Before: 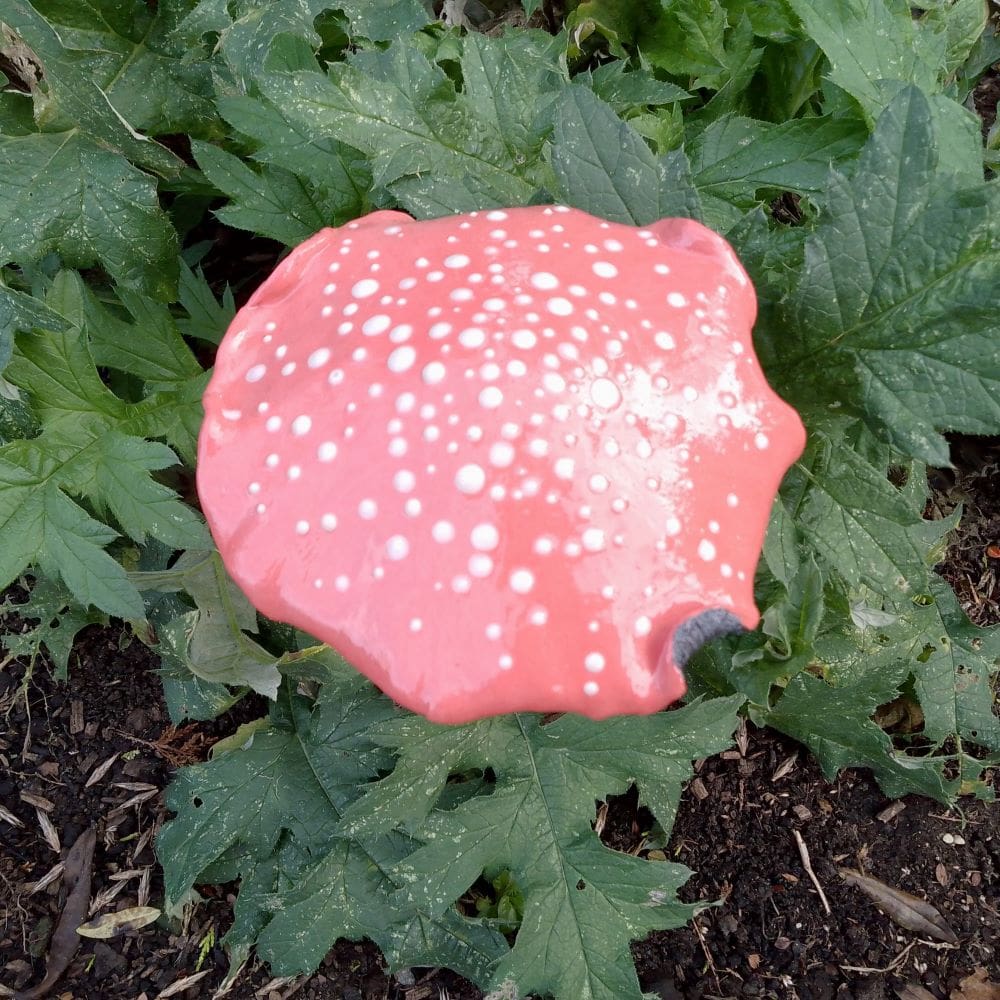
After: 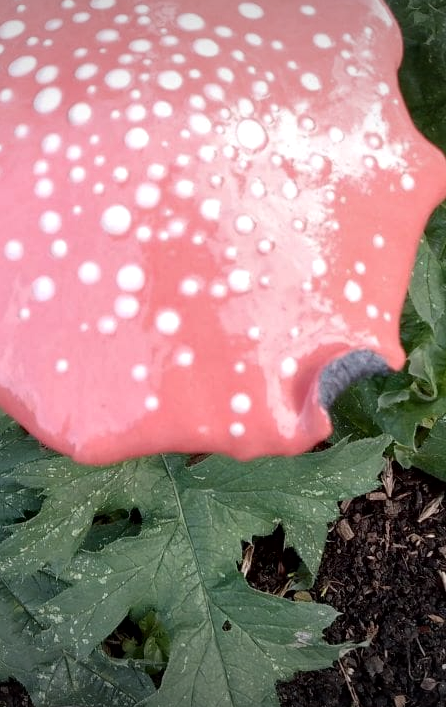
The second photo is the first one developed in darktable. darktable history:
local contrast: mode bilateral grid, contrast 20, coarseness 51, detail 133%, midtone range 0.2
crop: left 35.47%, top 25.923%, right 19.899%, bottom 3.351%
vignetting: fall-off start 97.84%, fall-off radius 98.75%, width/height ratio 1.374
